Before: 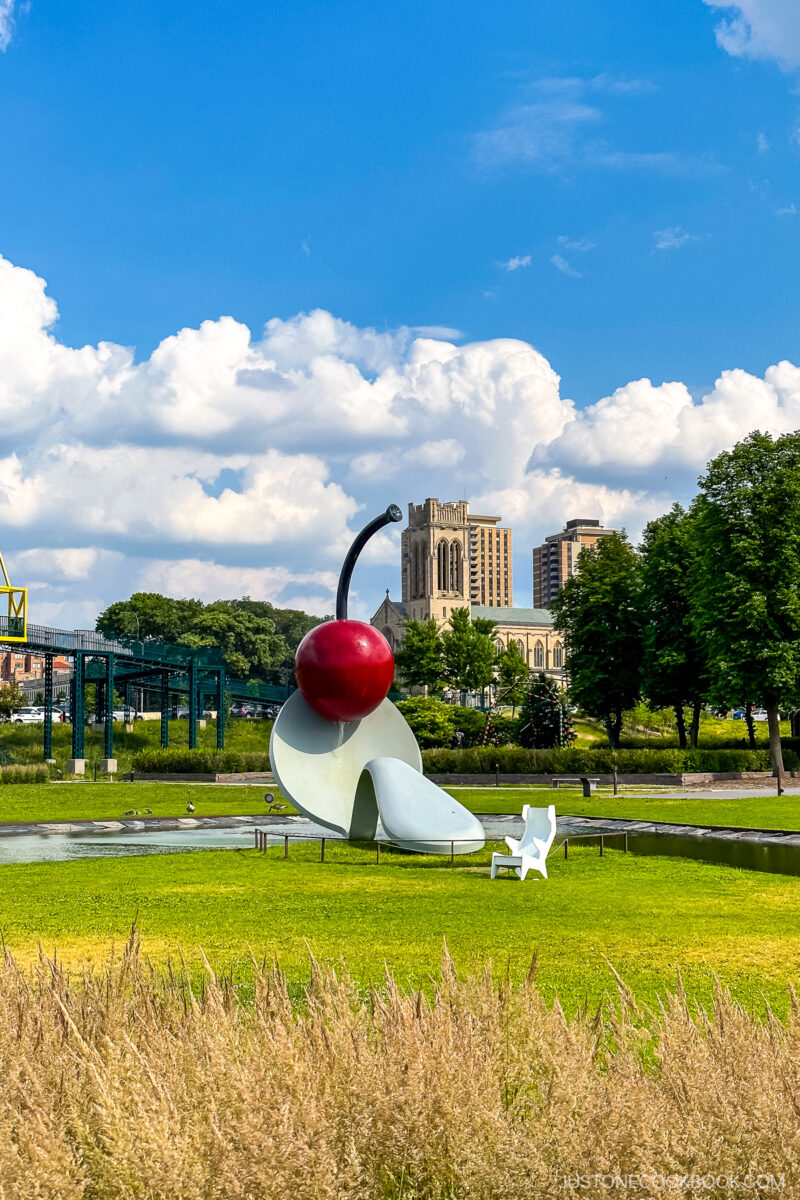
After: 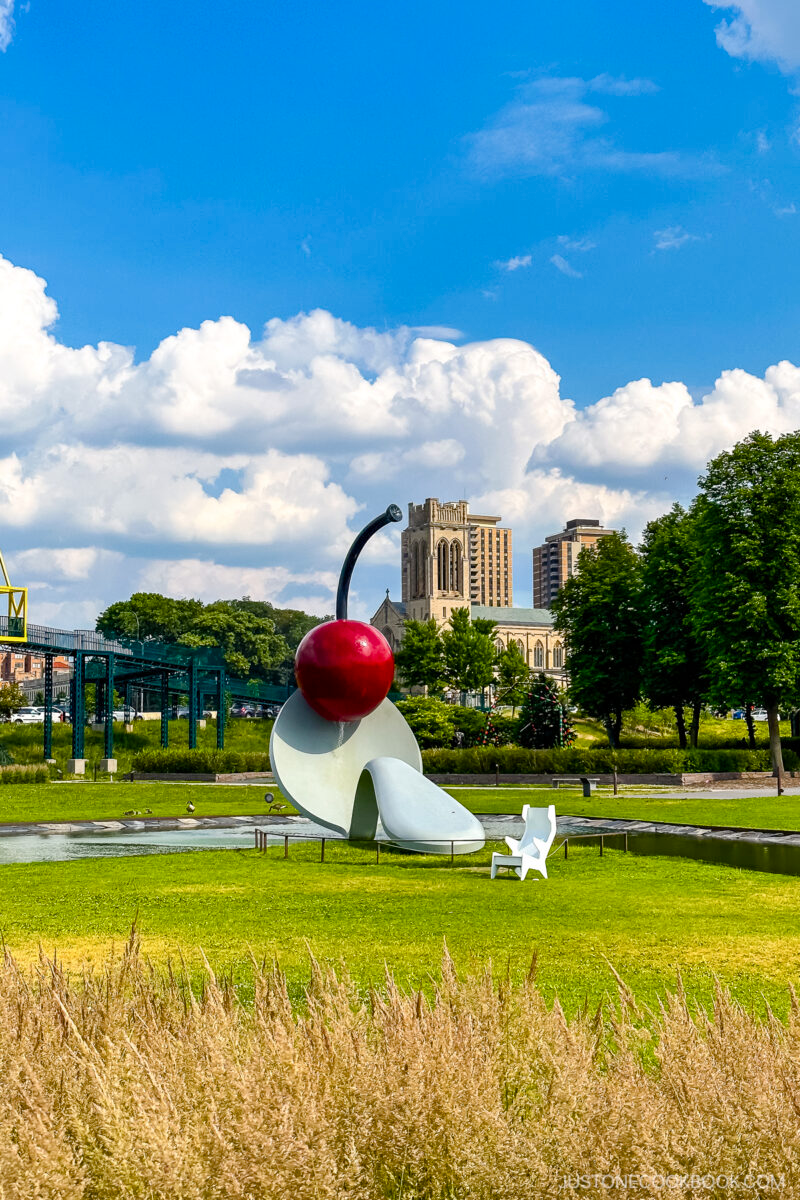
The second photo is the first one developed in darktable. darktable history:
color balance rgb: perceptual saturation grading › global saturation 20%, perceptual saturation grading › highlights -25.184%, perceptual saturation grading › shadows 25.791%, global vibrance 3.785%
